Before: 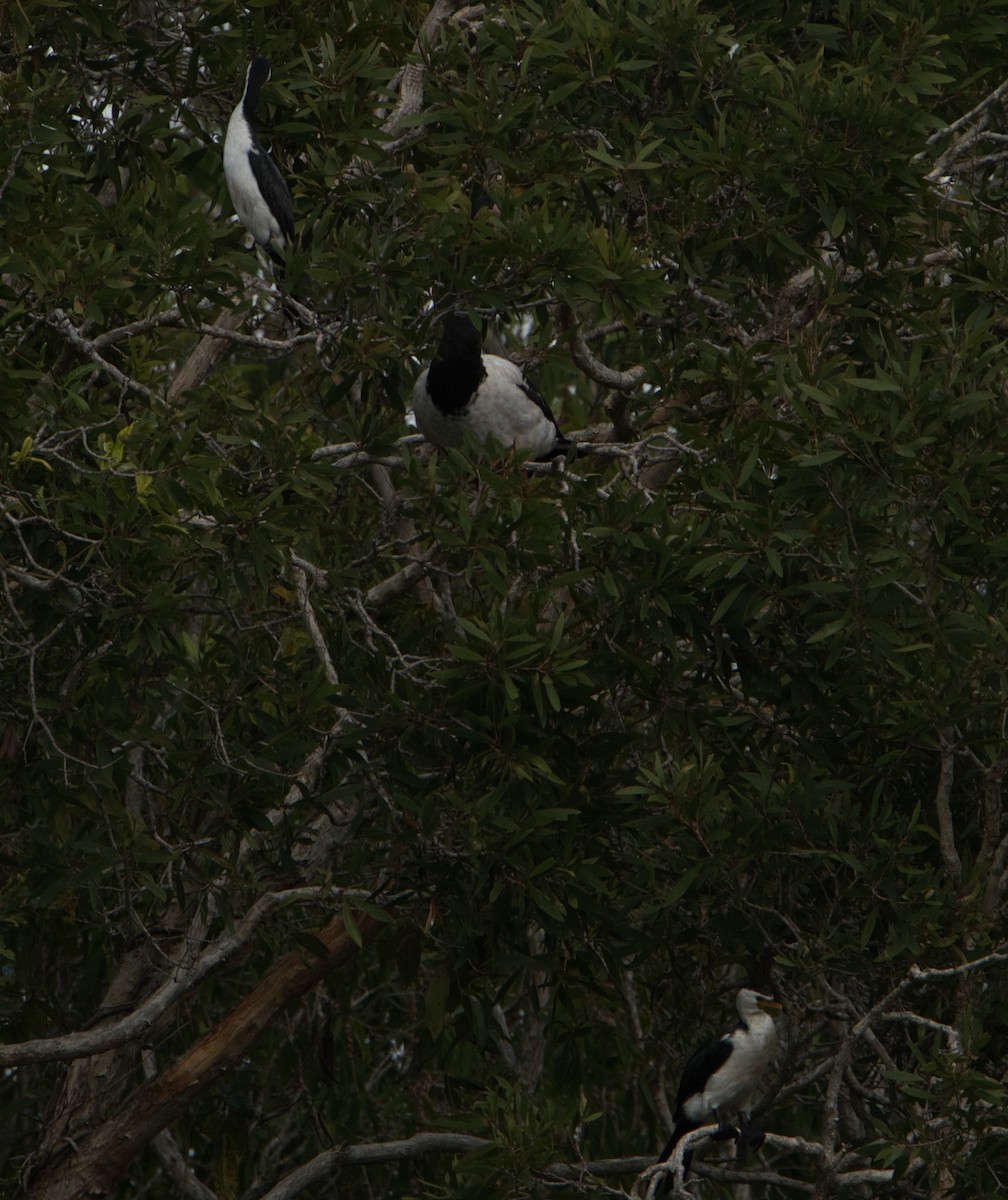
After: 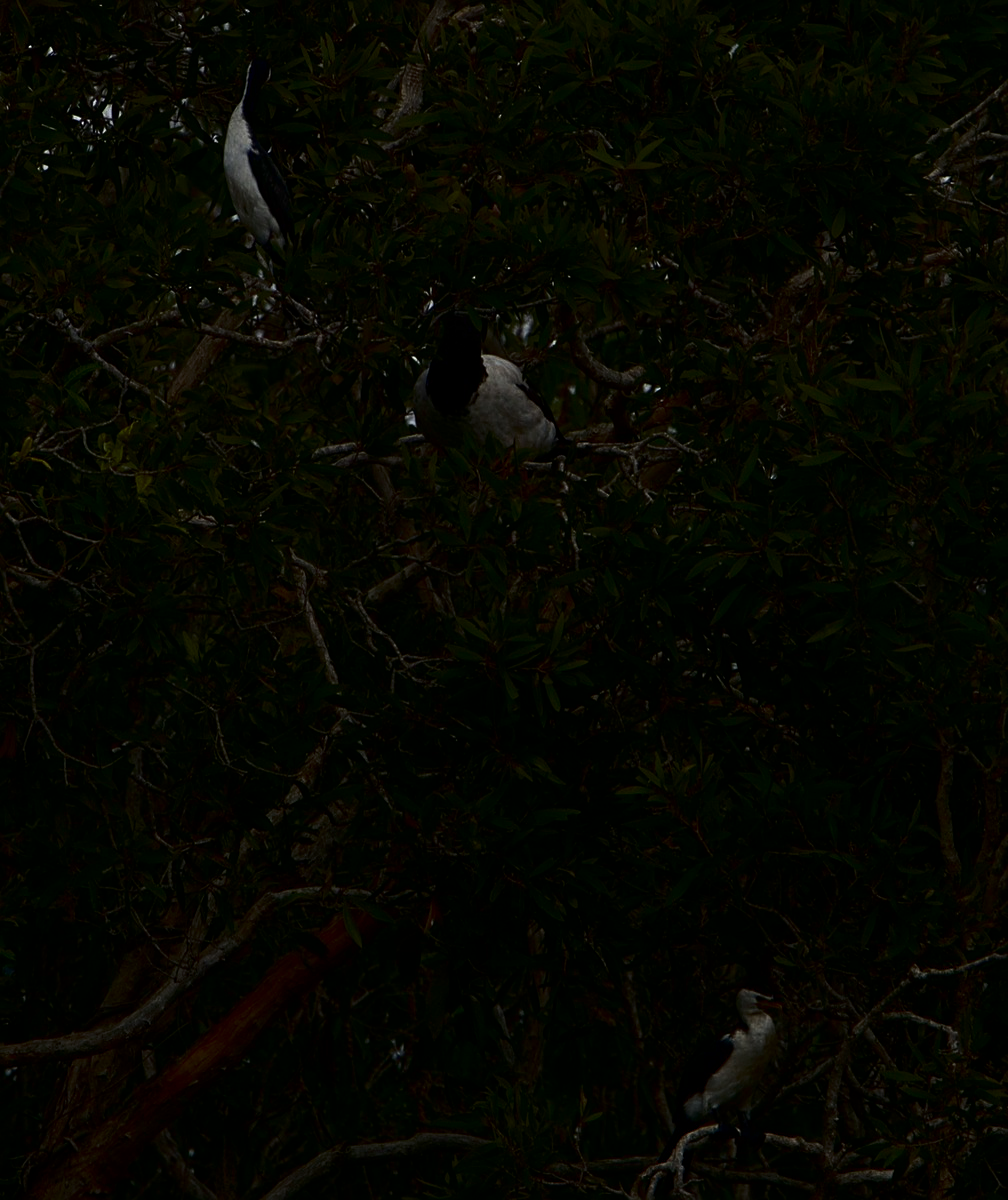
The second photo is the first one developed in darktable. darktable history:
levels: levels [0, 0.492, 0.984]
contrast brightness saturation: brightness -0.528
tone equalizer: mask exposure compensation -0.491 EV
sharpen: on, module defaults
